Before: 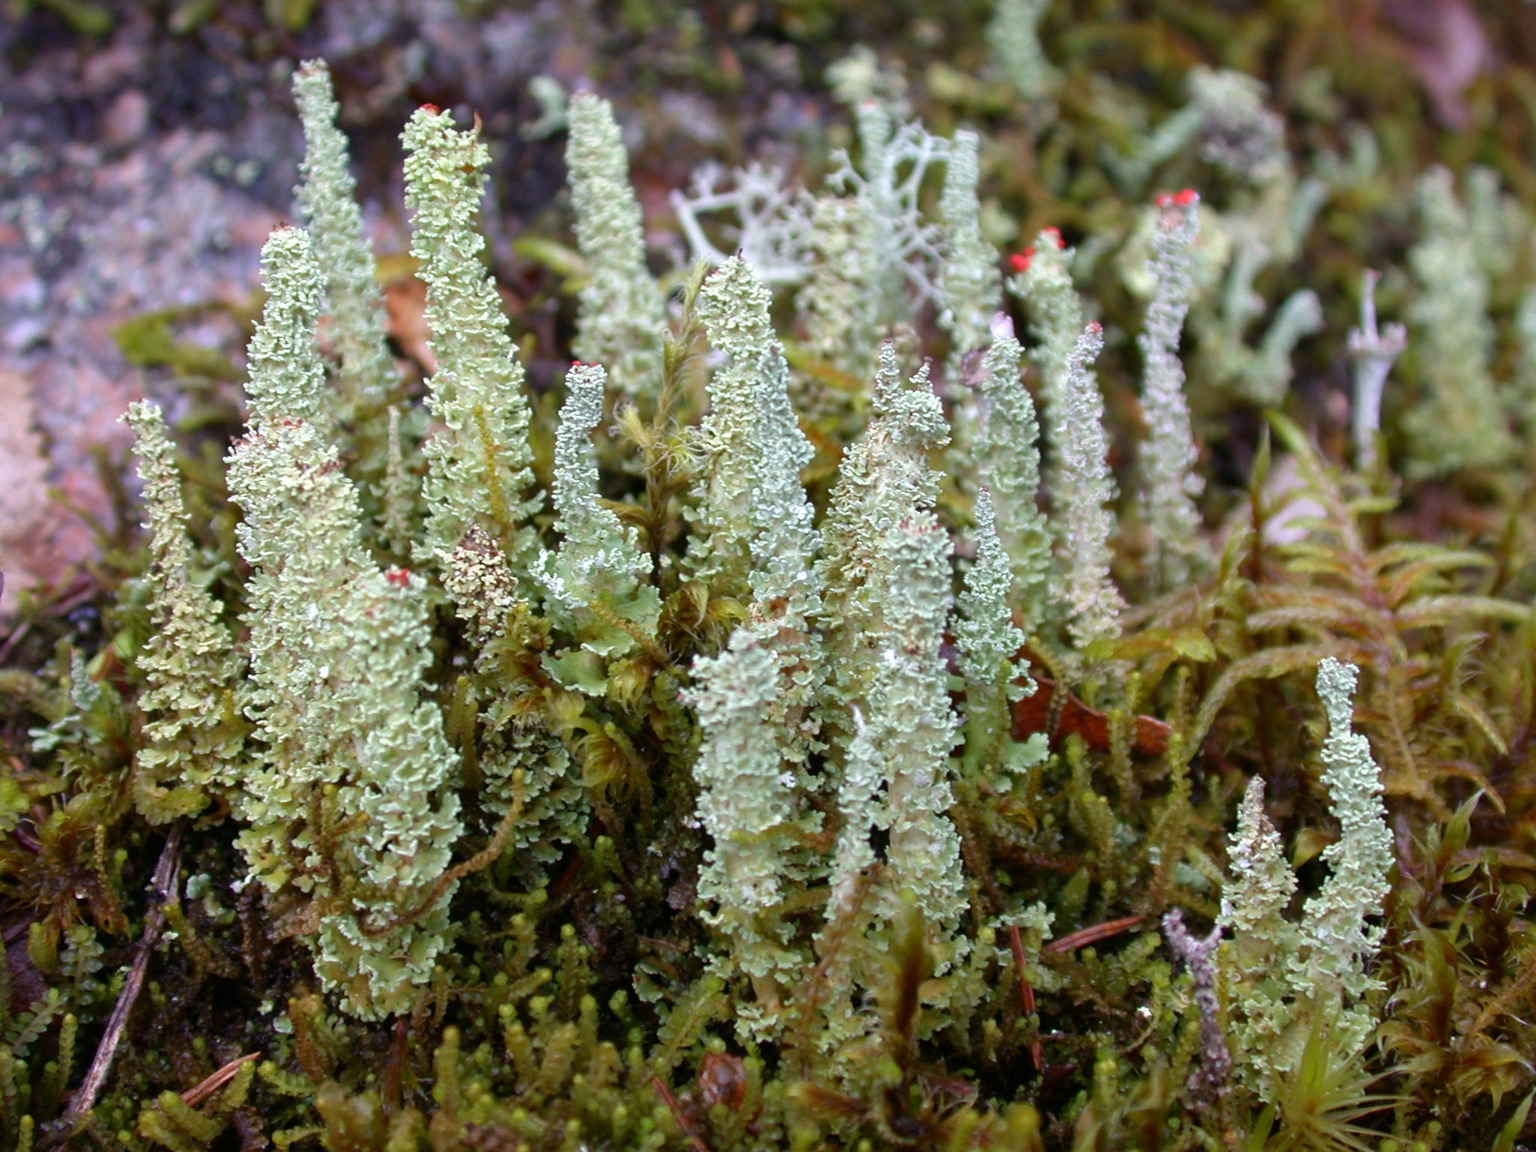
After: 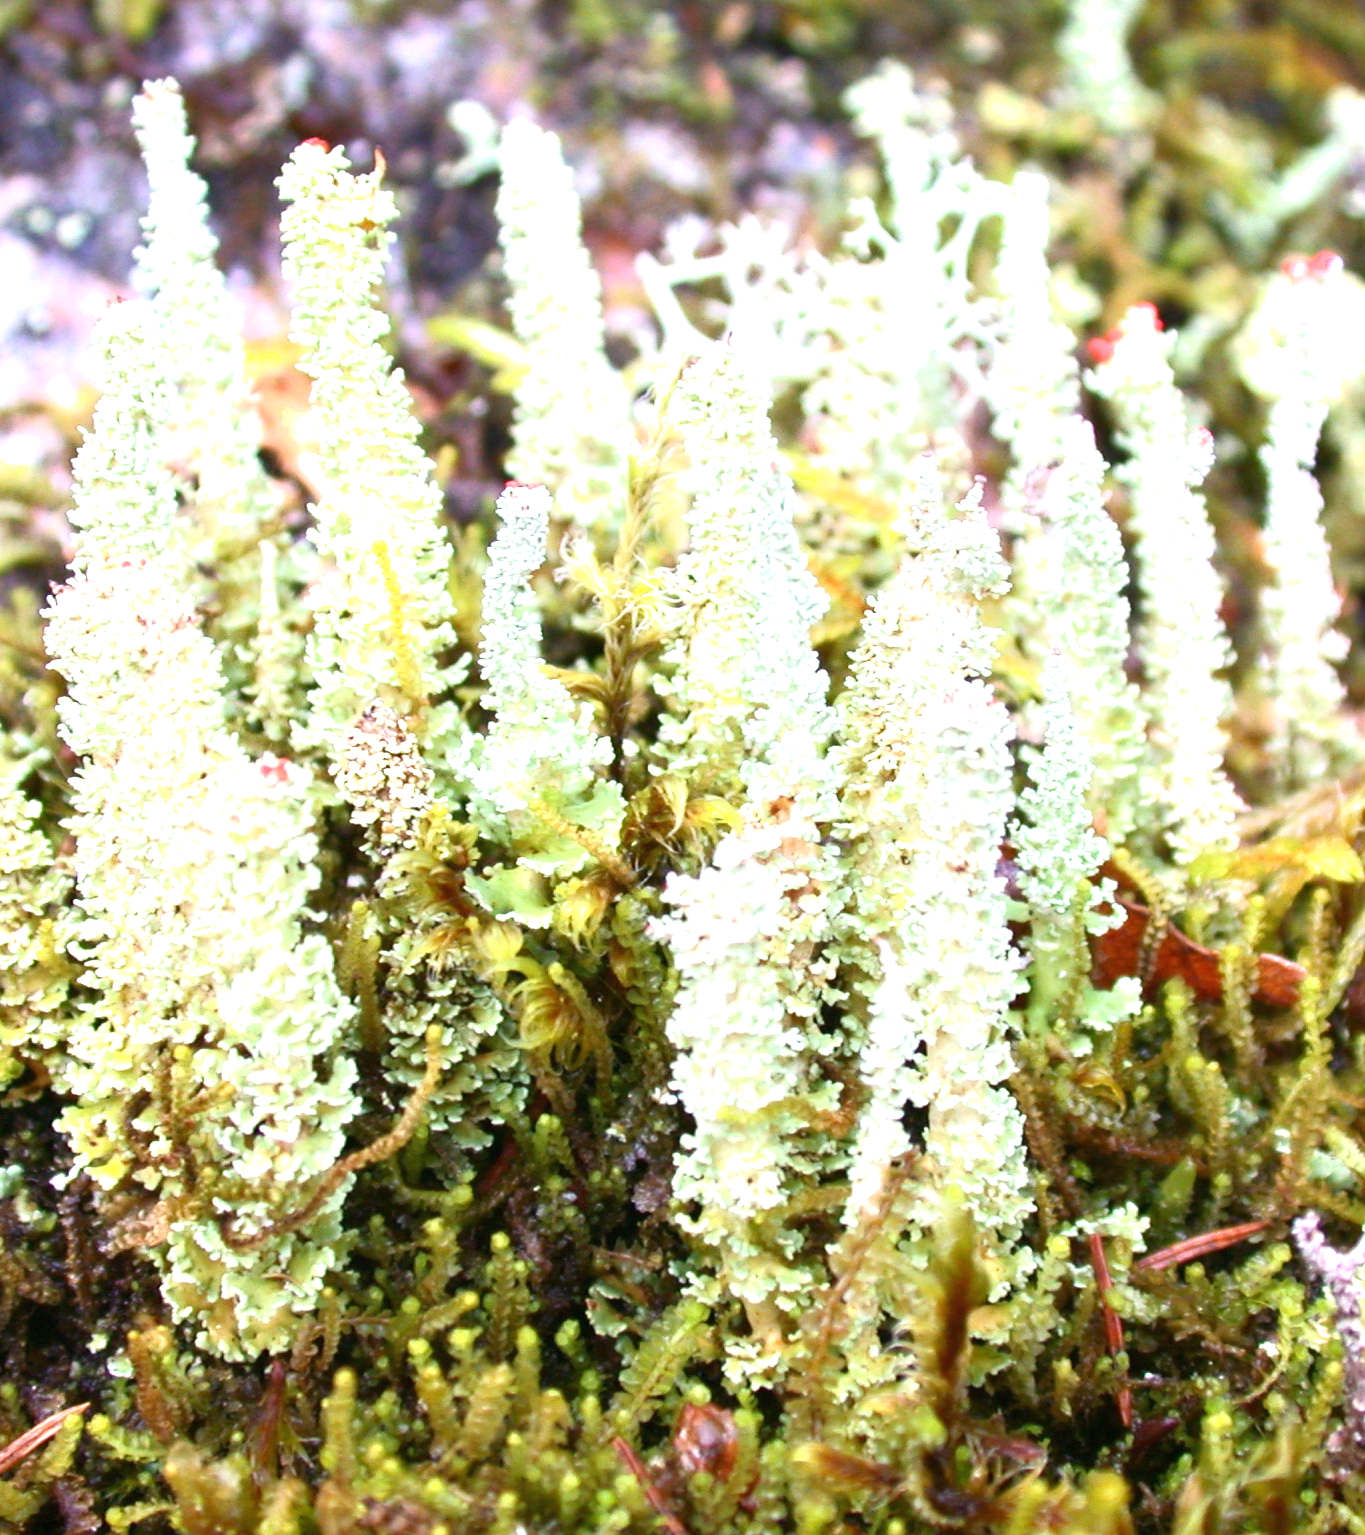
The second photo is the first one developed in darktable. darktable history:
crop and rotate: left 12.557%, right 20.763%
exposure: black level correction 0, exposure 1.669 EV, compensate highlight preservation false
shadows and highlights: shadows -0.07, highlights 39.72
